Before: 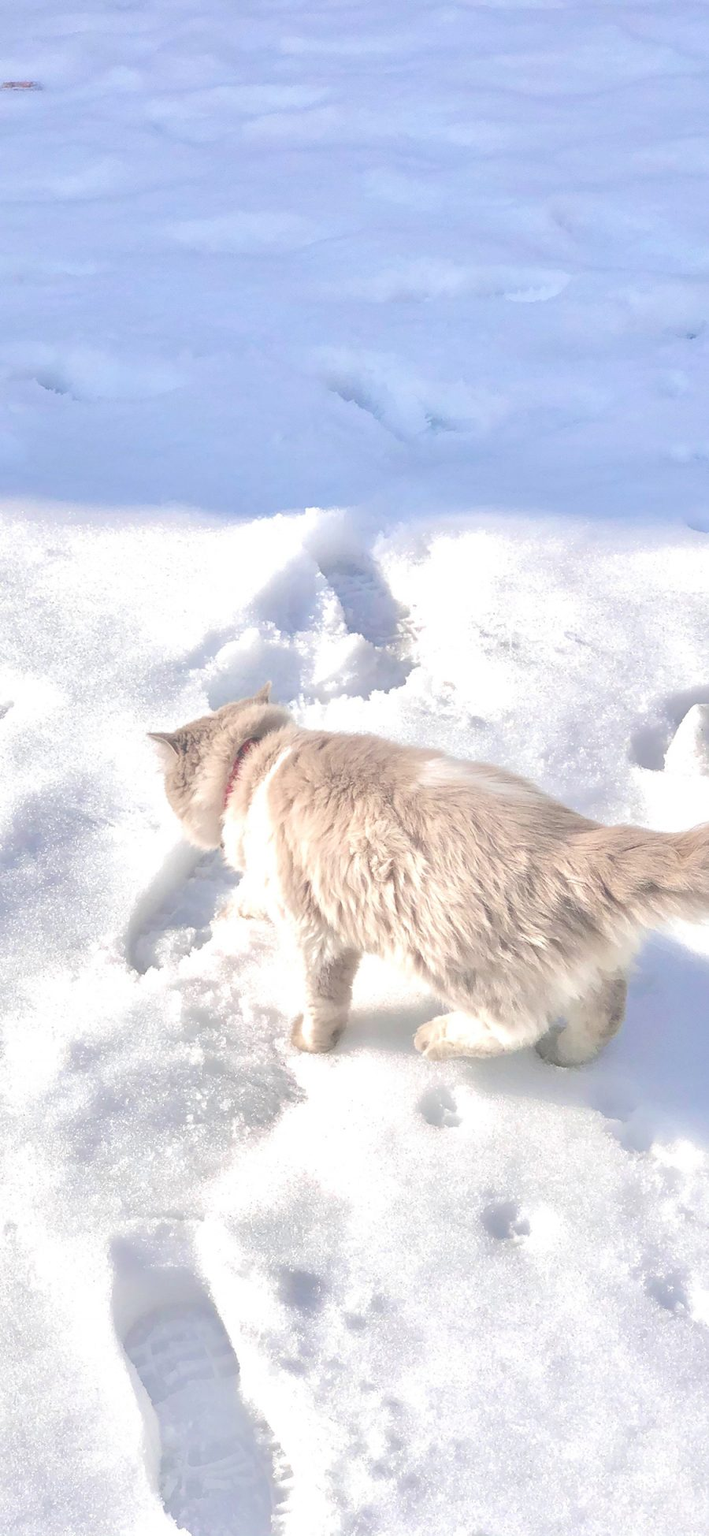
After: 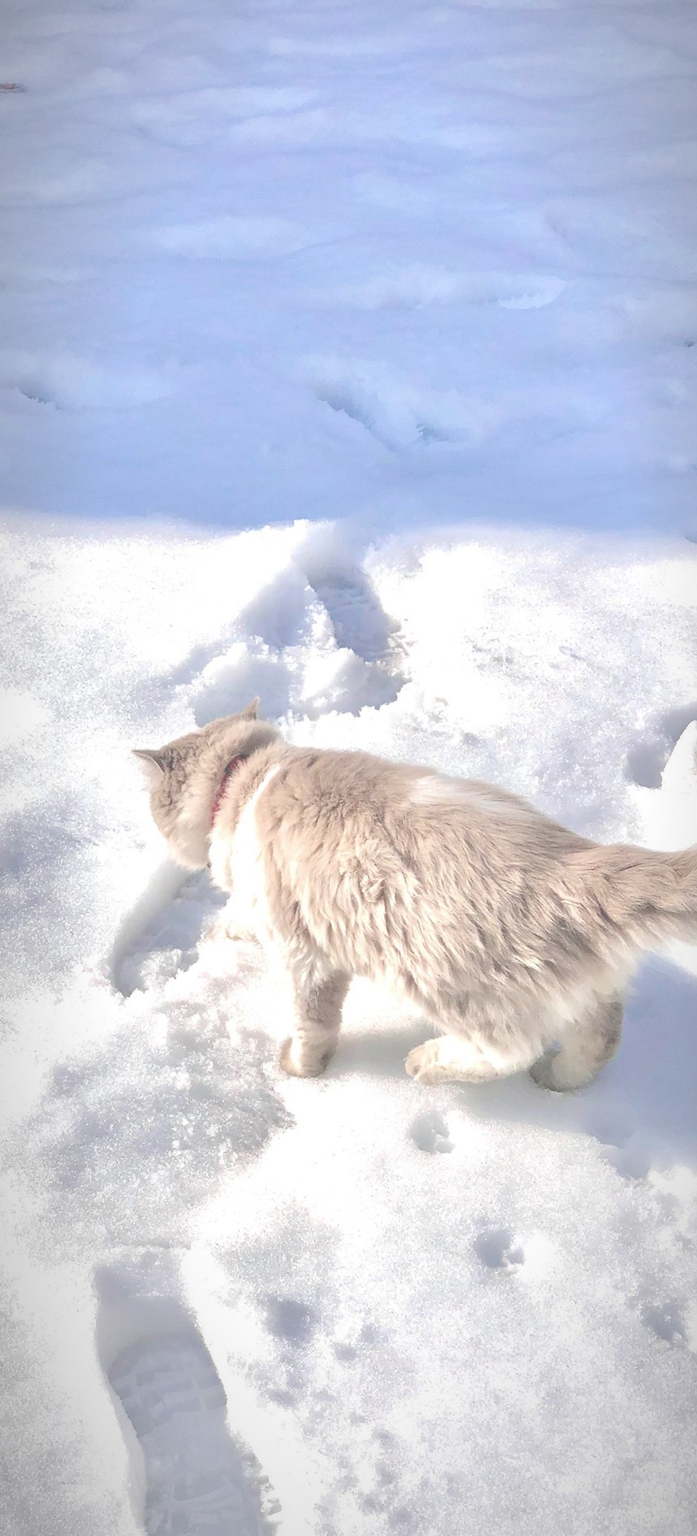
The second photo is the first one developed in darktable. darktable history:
vignetting: fall-off start 80.95%, fall-off radius 62.22%, center (0.036, -0.086), automatic ratio true, width/height ratio 1.423, unbound false
color zones: curves: ch1 [(0, 0.469) (0.01, 0.469) (0.12, 0.446) (0.248, 0.469) (0.5, 0.5) (0.748, 0.5) (0.99, 0.469) (1, 0.469)]
crop and rotate: left 2.589%, right 1.284%, bottom 2.218%
